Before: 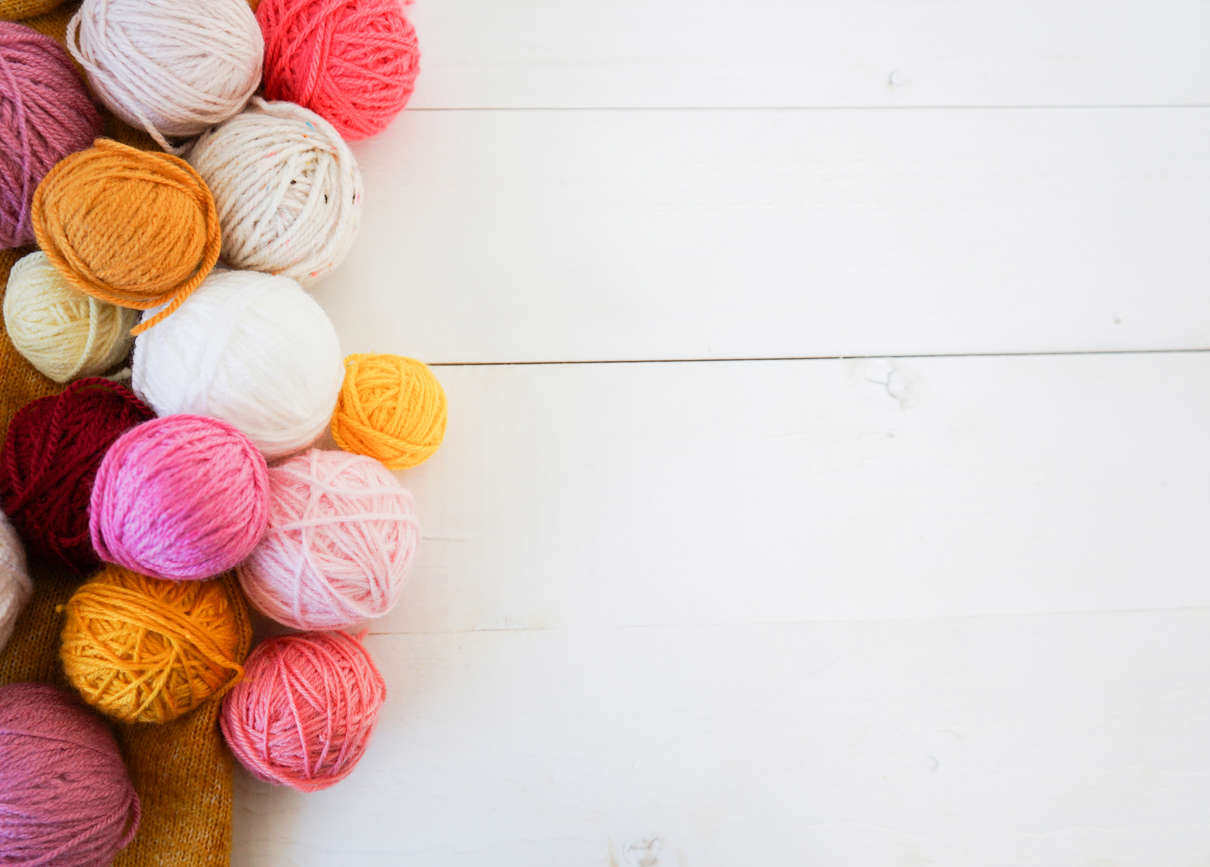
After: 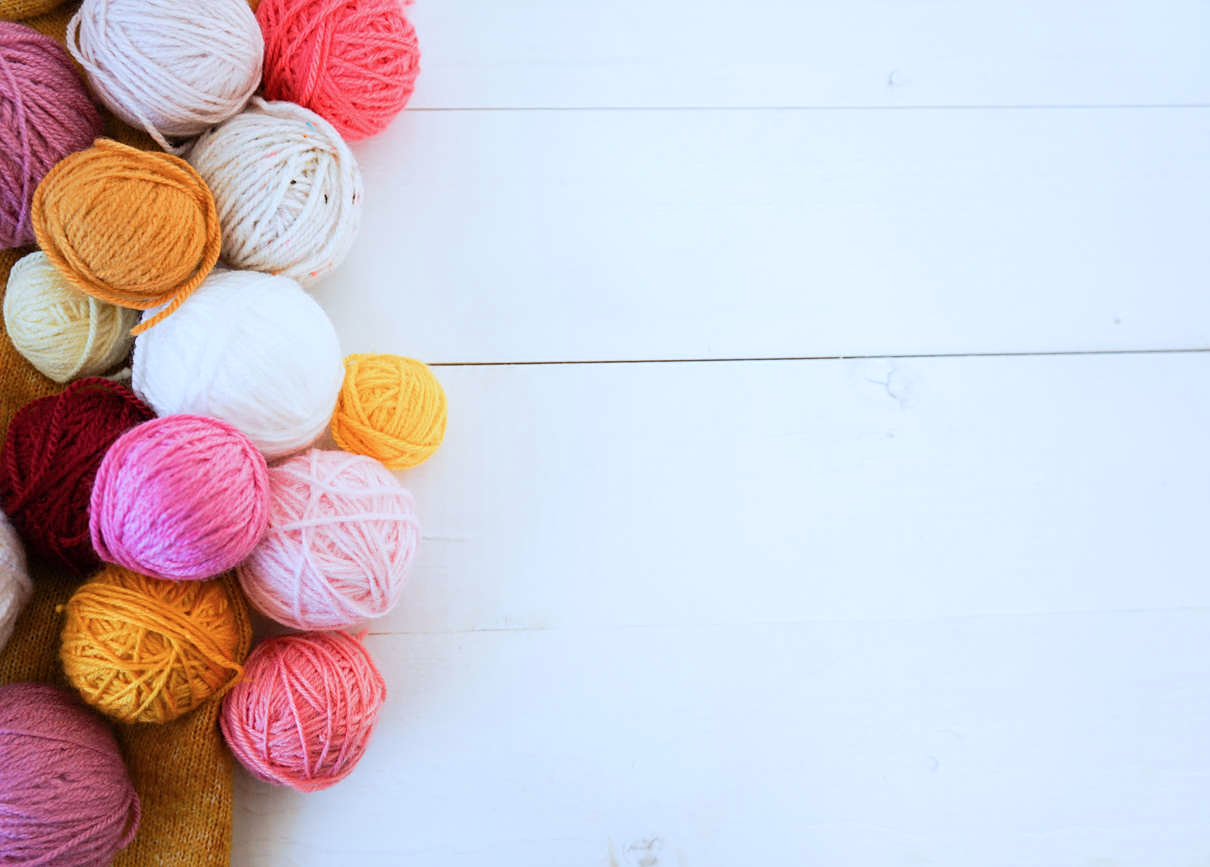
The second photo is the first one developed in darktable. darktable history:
sharpen: amount 0.2
color calibration: x 0.37, y 0.382, temperature 4313.32 K
